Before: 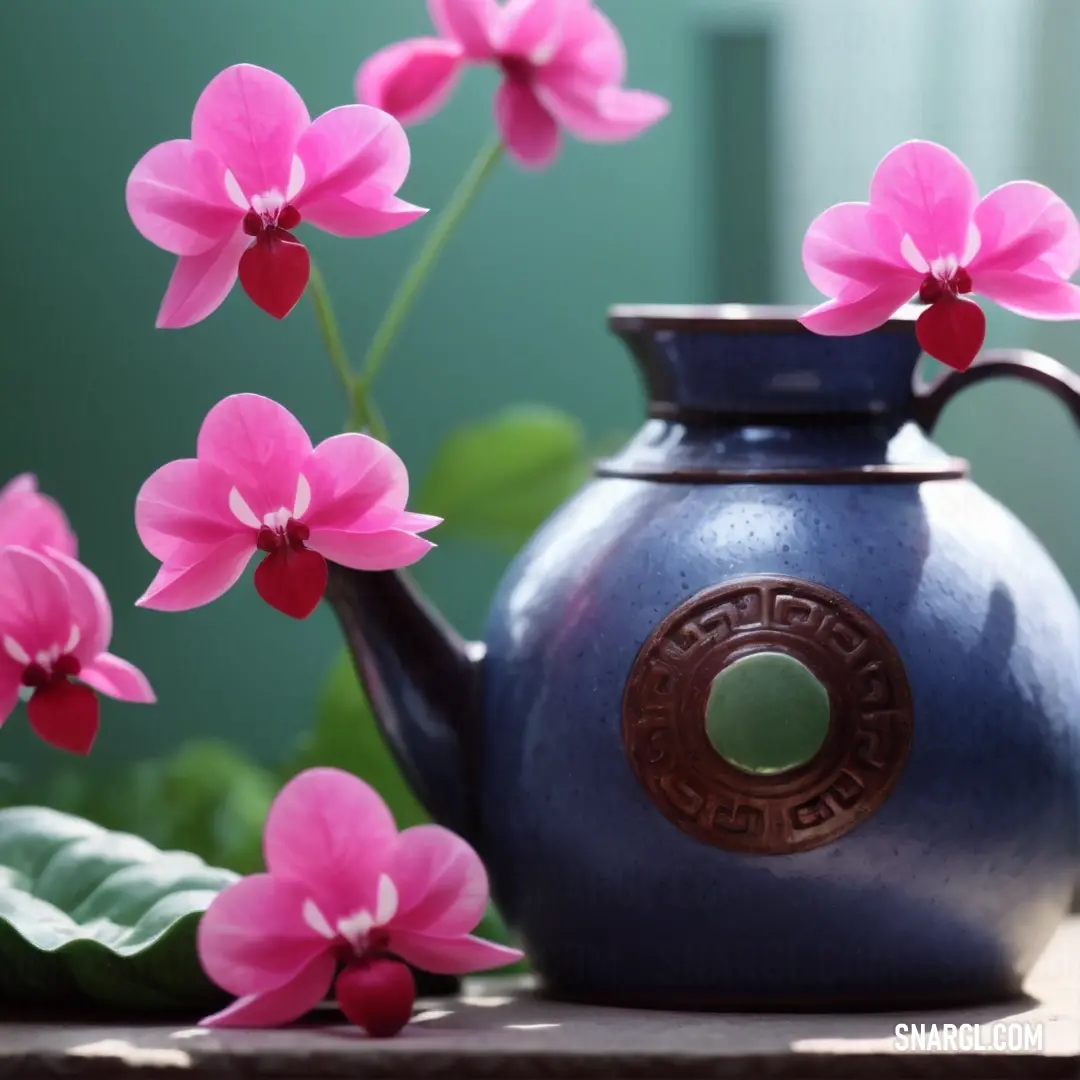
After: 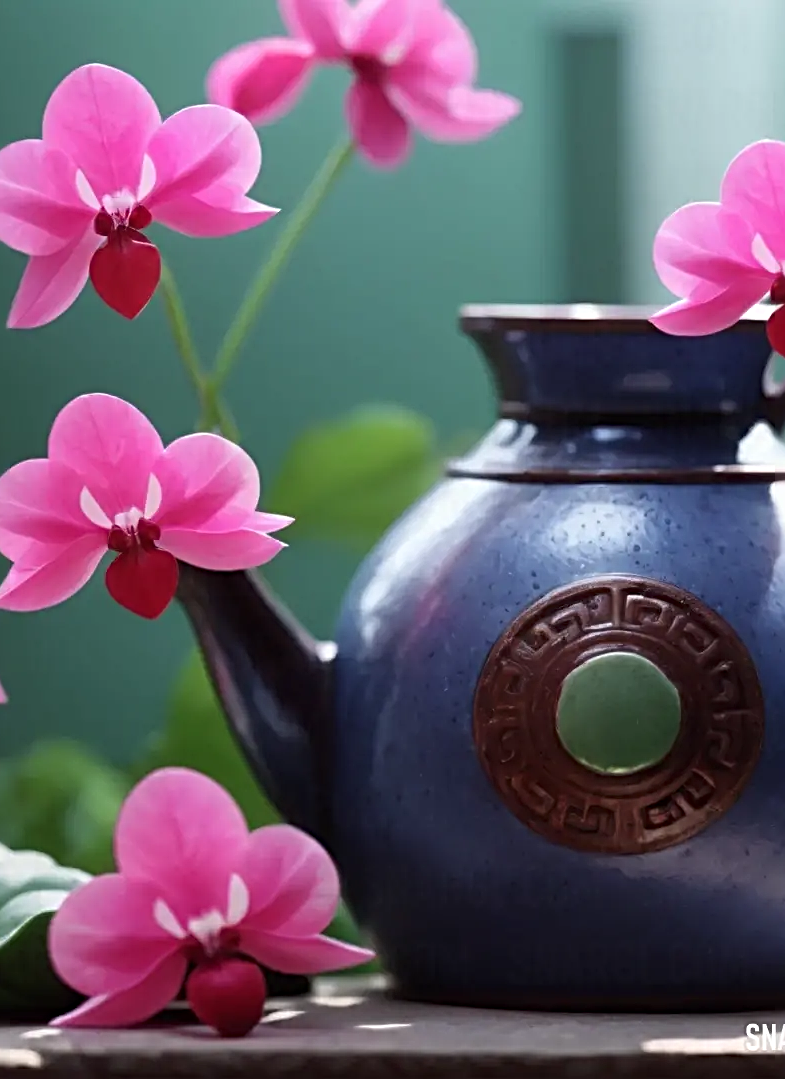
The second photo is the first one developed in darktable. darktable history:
sharpen: radius 3.947
crop: left 13.867%, right 13.422%
